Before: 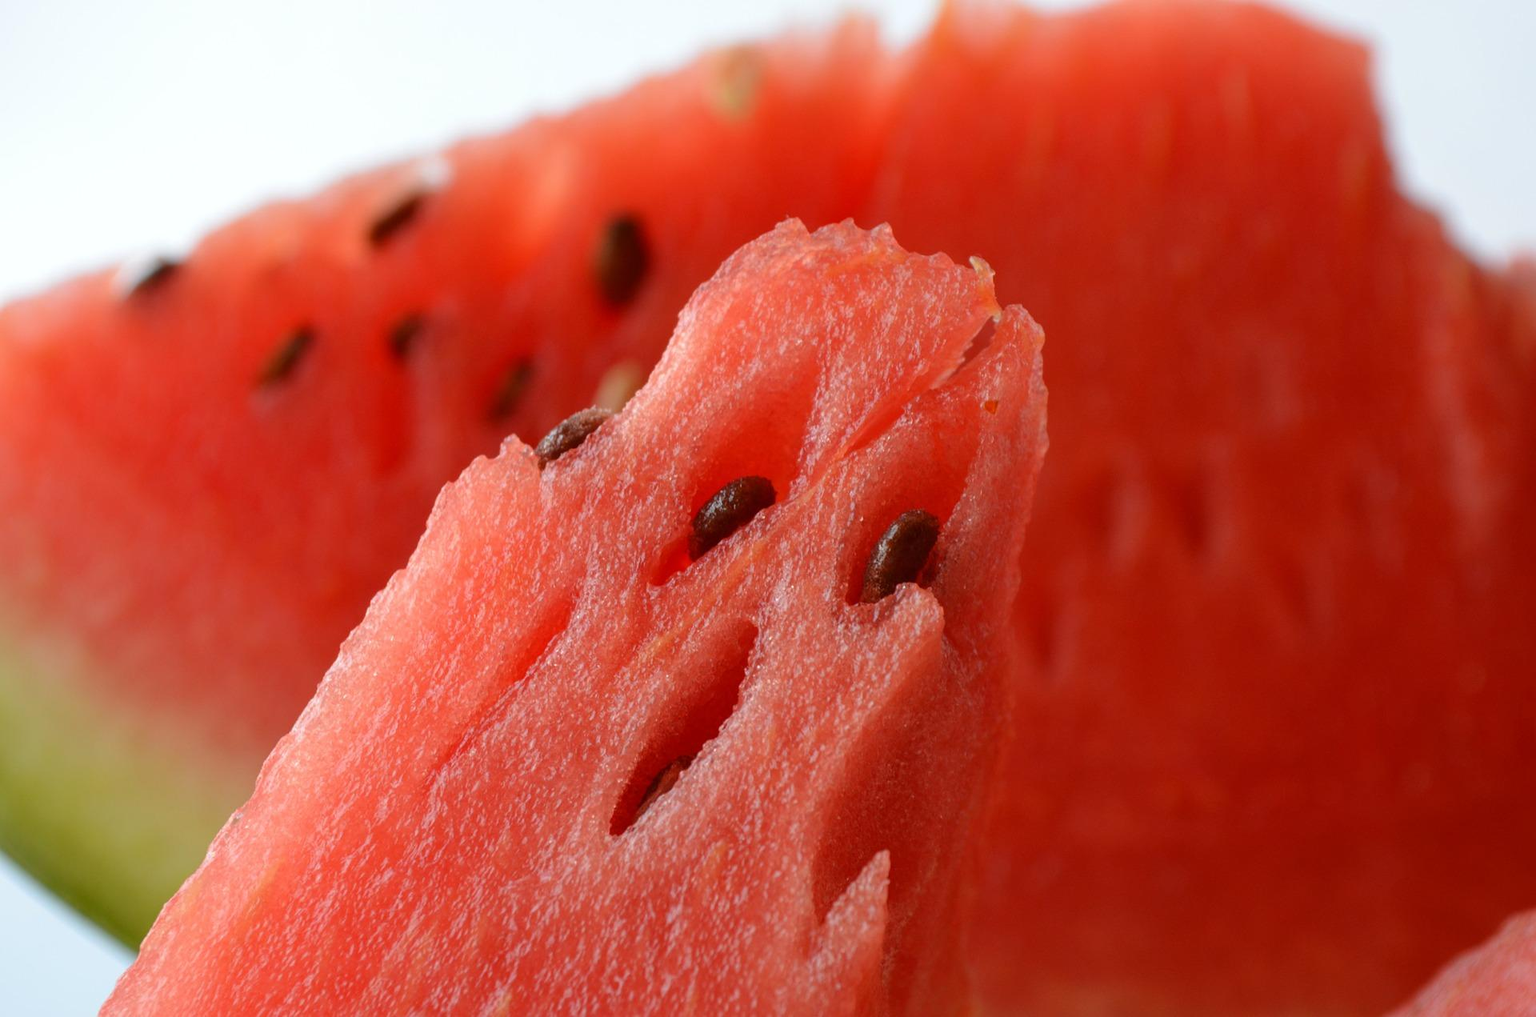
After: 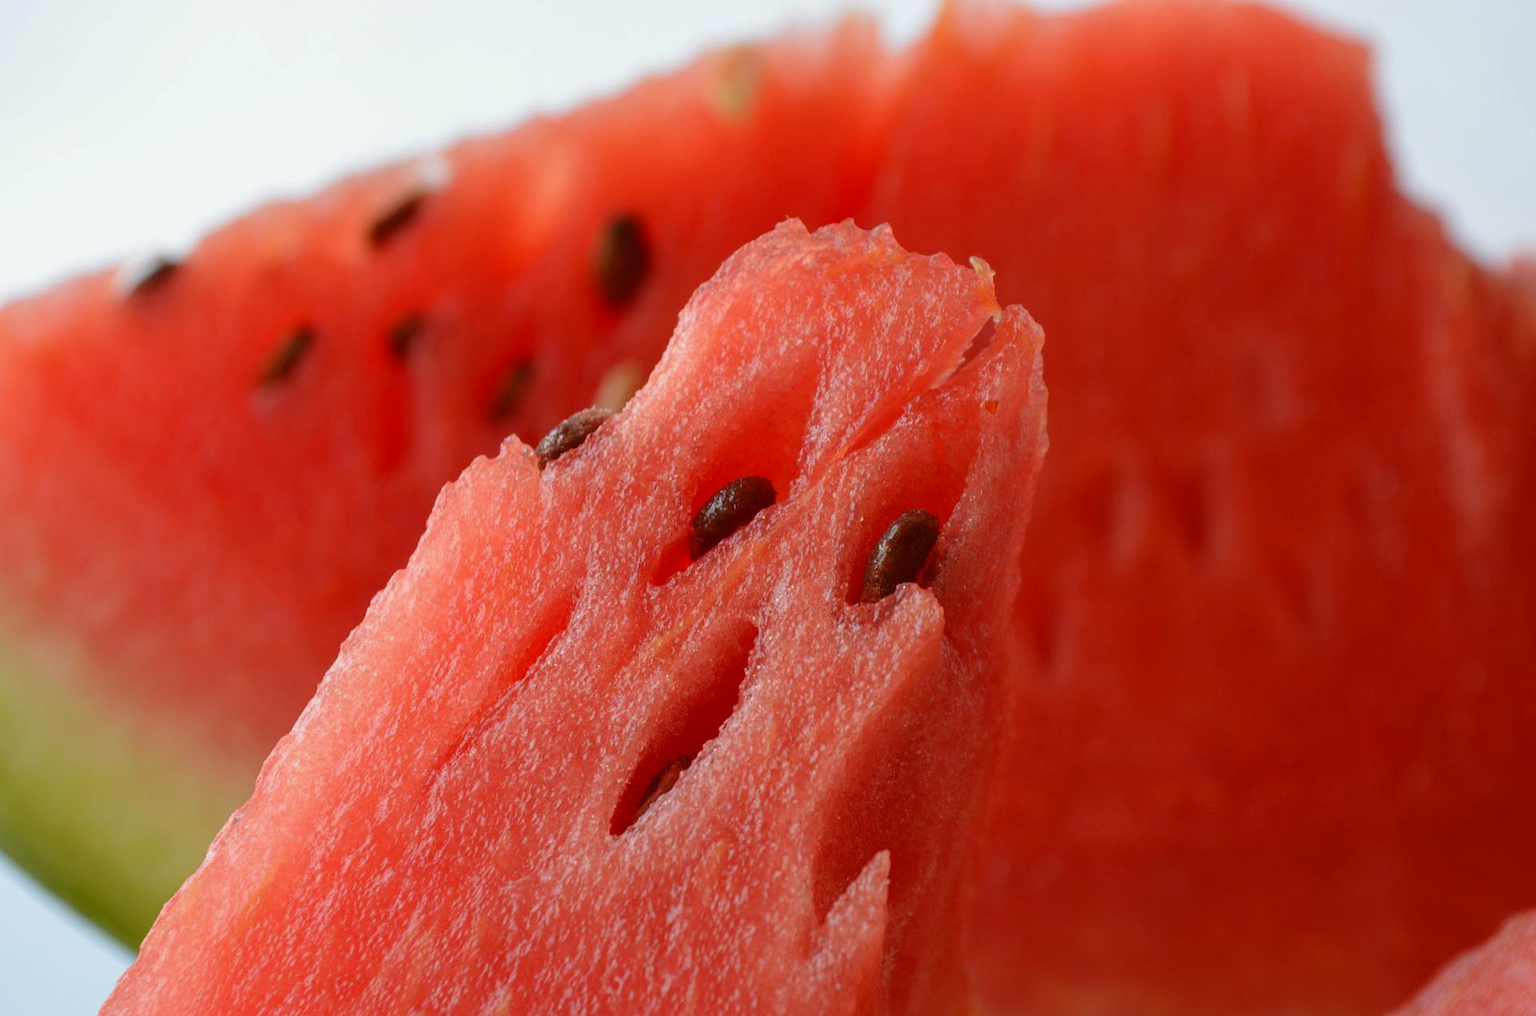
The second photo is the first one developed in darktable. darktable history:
tone equalizer: on, module defaults
shadows and highlights: shadows 25.48, white point adjustment -2.94, highlights -29.71
